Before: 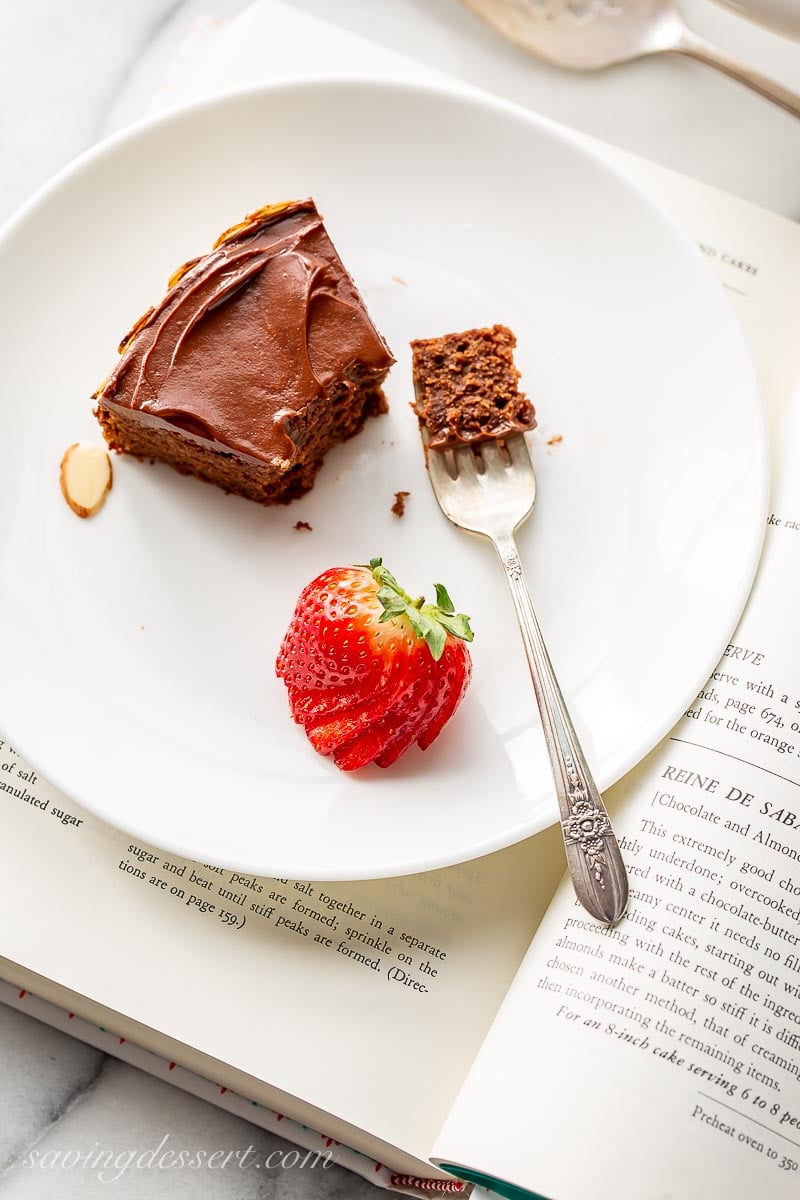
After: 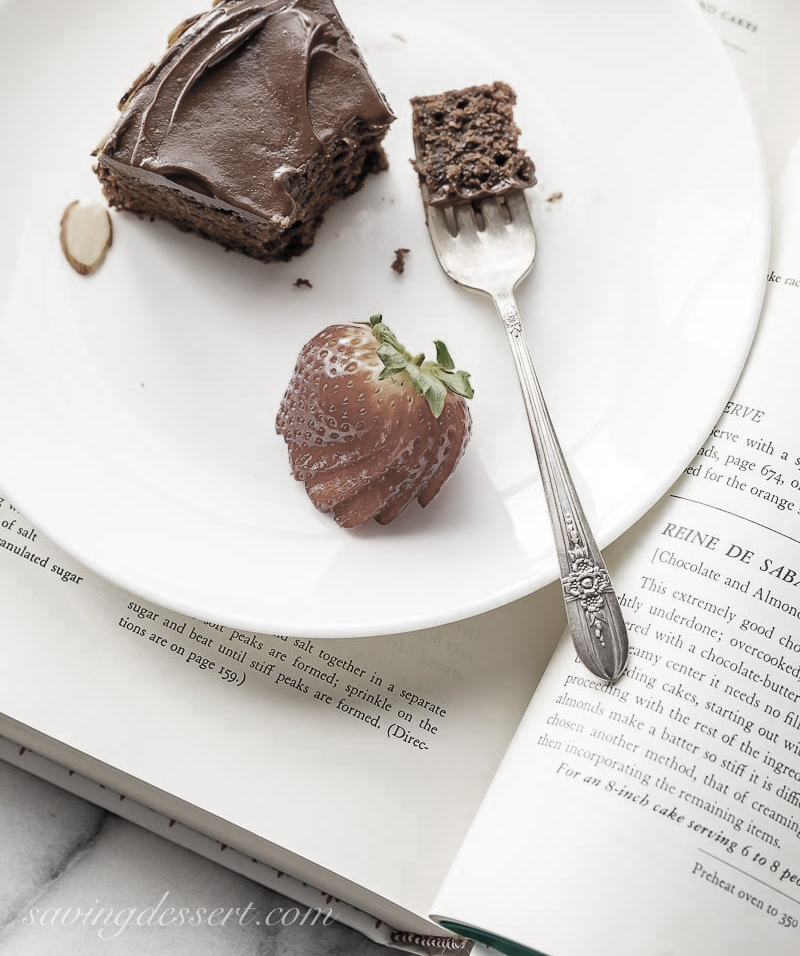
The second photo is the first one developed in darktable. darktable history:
color zones: curves: ch0 [(0, 0.487) (0.241, 0.395) (0.434, 0.373) (0.658, 0.412) (0.838, 0.487)]; ch1 [(0, 0) (0.053, 0.053) (0.211, 0.202) (0.579, 0.259) (0.781, 0.241)]
crop and rotate: top 20.251%
